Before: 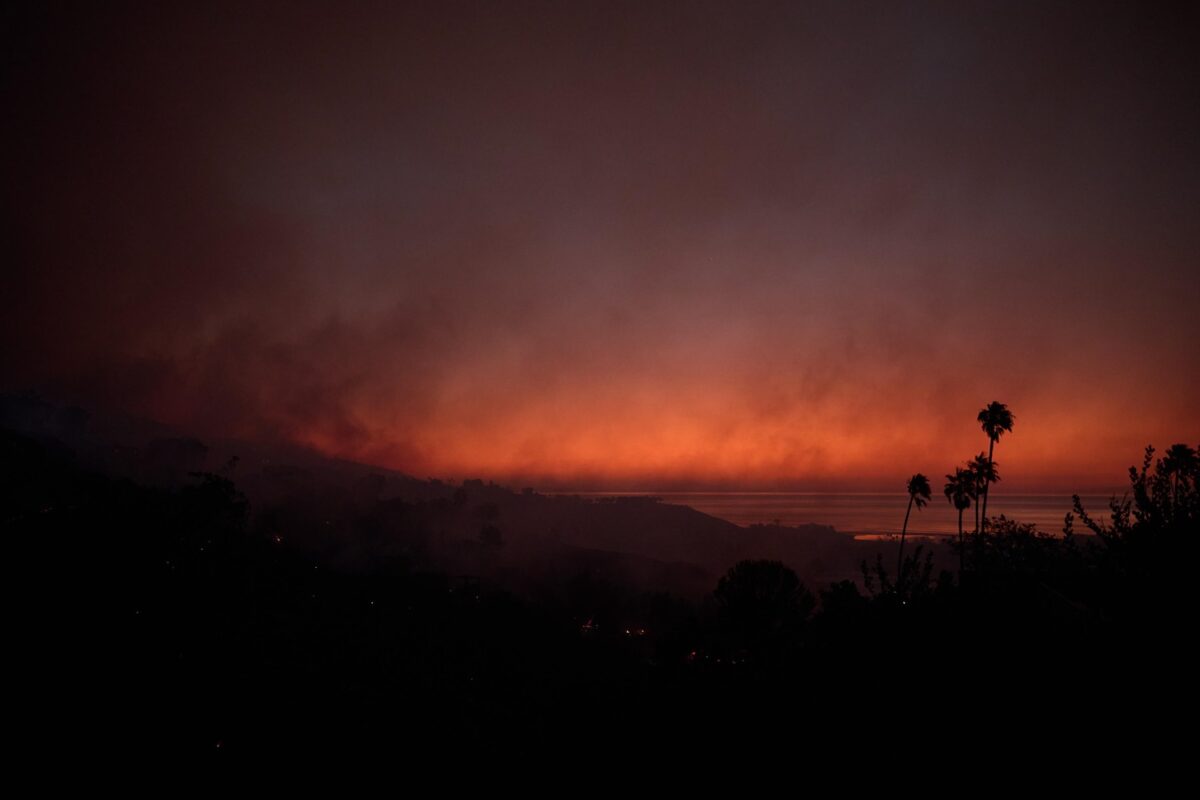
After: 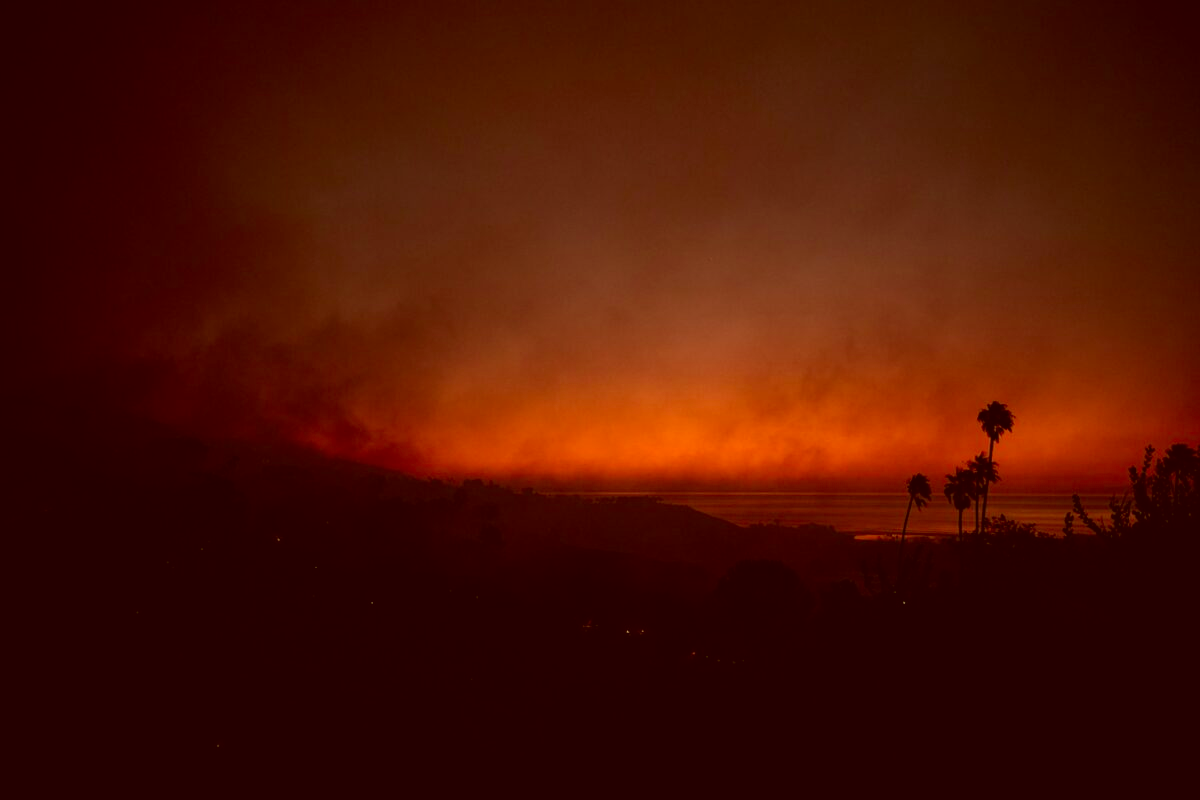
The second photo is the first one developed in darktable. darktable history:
color correction: highlights a* 1.12, highlights b* 24.26, shadows a* 15.58, shadows b* 24.26
